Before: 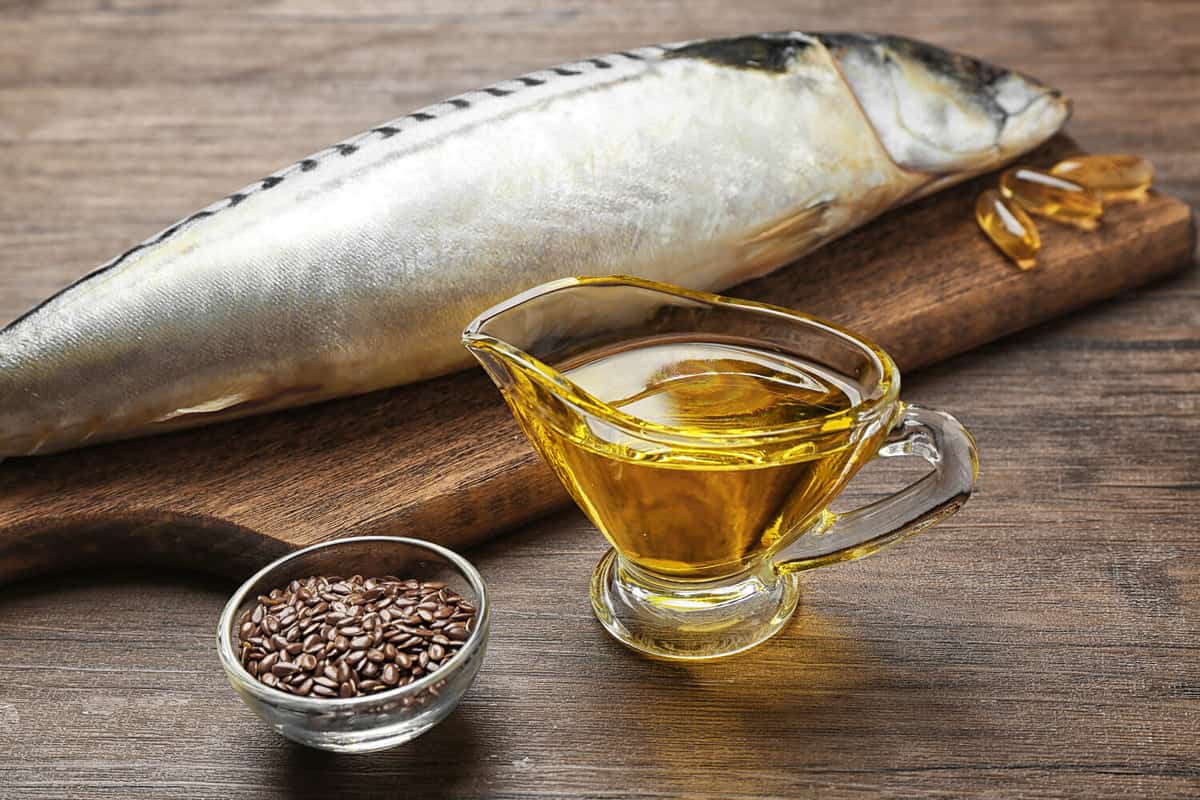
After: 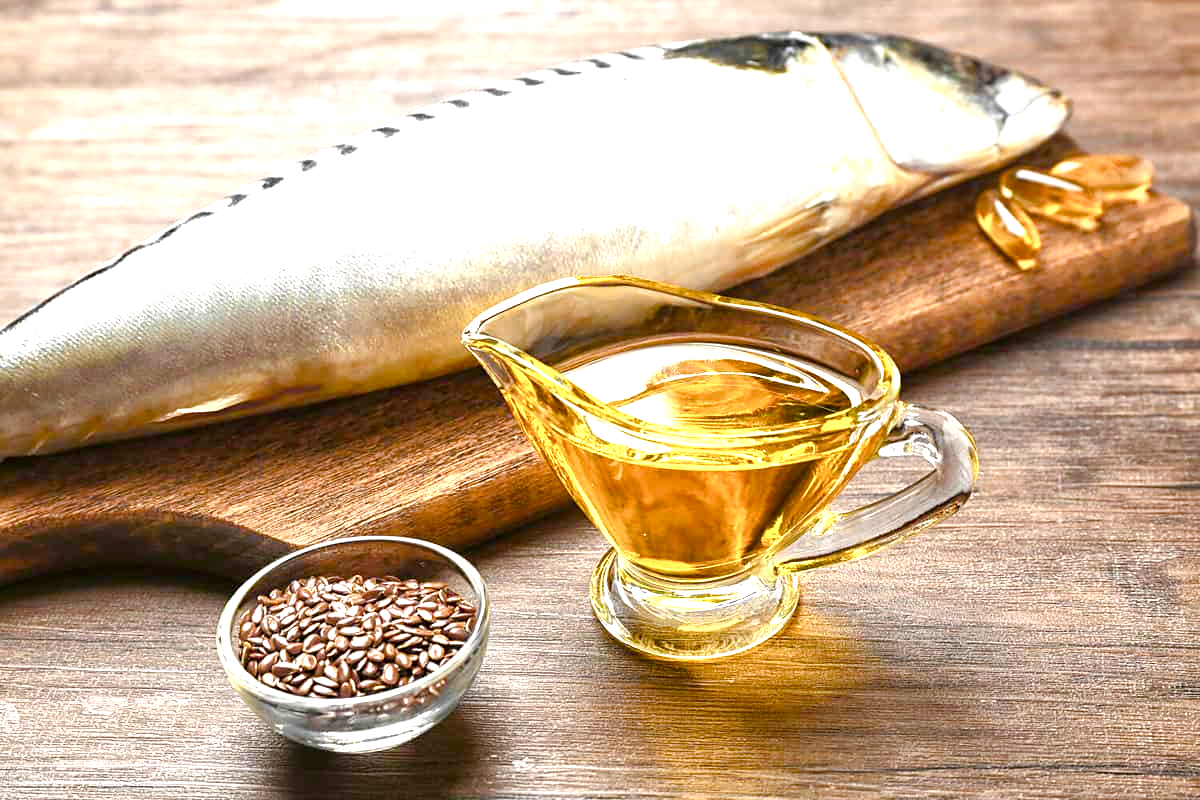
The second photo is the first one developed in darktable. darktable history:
exposure: black level correction 0.001, exposure 1.398 EV, compensate exposure bias true, compensate highlight preservation false
color balance rgb: perceptual saturation grading › global saturation 0.836%, perceptual saturation grading › highlights -17.431%, perceptual saturation grading › mid-tones 33.024%, perceptual saturation grading › shadows 50.425%, global vibrance 20%
